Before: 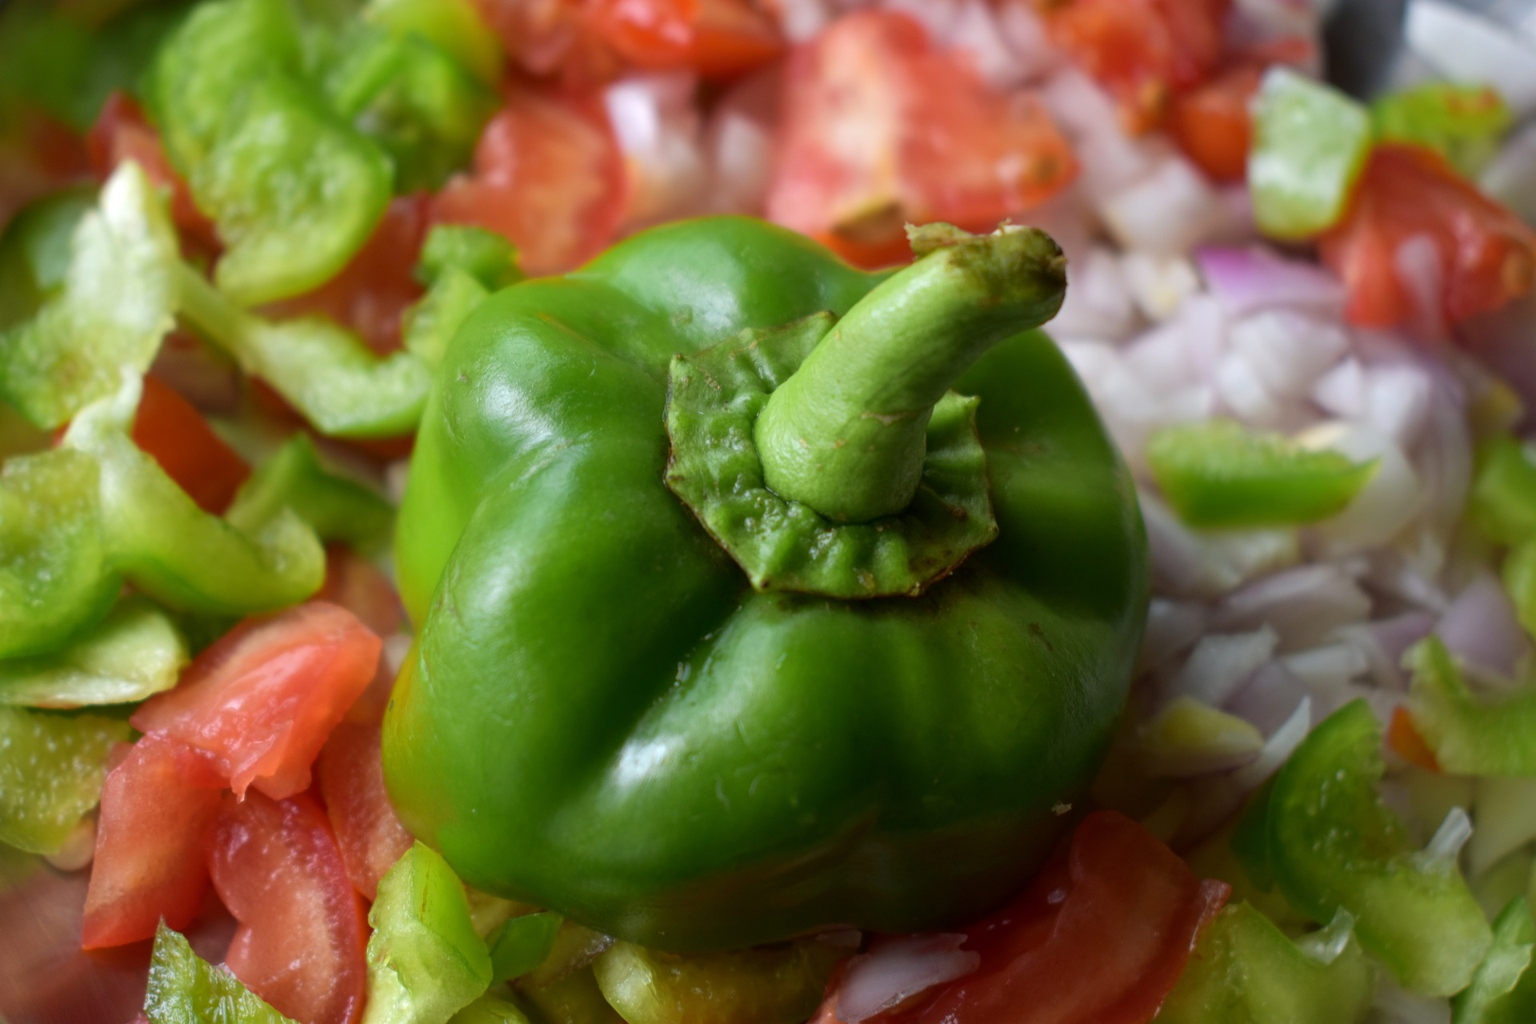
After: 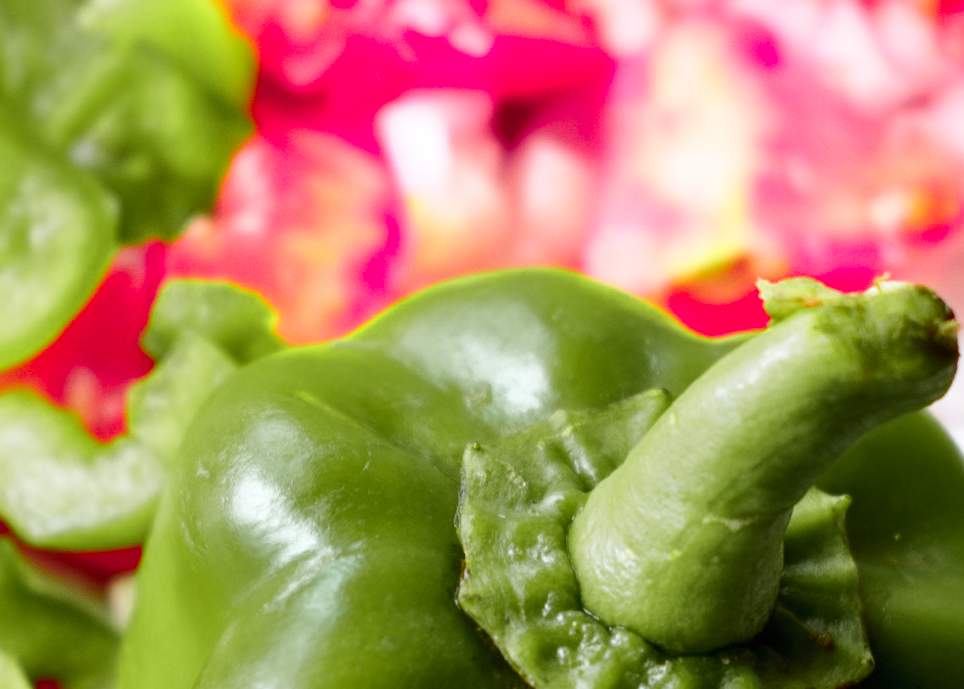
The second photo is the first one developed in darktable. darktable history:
base curve: curves: ch0 [(0, 0) (0.005, 0.002) (0.15, 0.3) (0.4, 0.7) (0.75, 0.95) (1, 1)], preserve colors none
contrast brightness saturation: contrast 0.148, brightness 0.045
crop: left 19.516%, right 30.241%, bottom 46.127%
color zones: curves: ch0 [(0, 0.533) (0.126, 0.533) (0.234, 0.533) (0.368, 0.357) (0.5, 0.5) (0.625, 0.5) (0.74, 0.637) (0.875, 0.5)]; ch1 [(0.004, 0.708) (0.129, 0.662) (0.25, 0.5) (0.375, 0.331) (0.496, 0.396) (0.625, 0.649) (0.739, 0.26) (0.875, 0.5) (1, 0.478)]; ch2 [(0, 0.409) (0.132, 0.403) (0.236, 0.558) (0.379, 0.448) (0.5, 0.5) (0.625, 0.5) (0.691, 0.39) (0.875, 0.5)]
